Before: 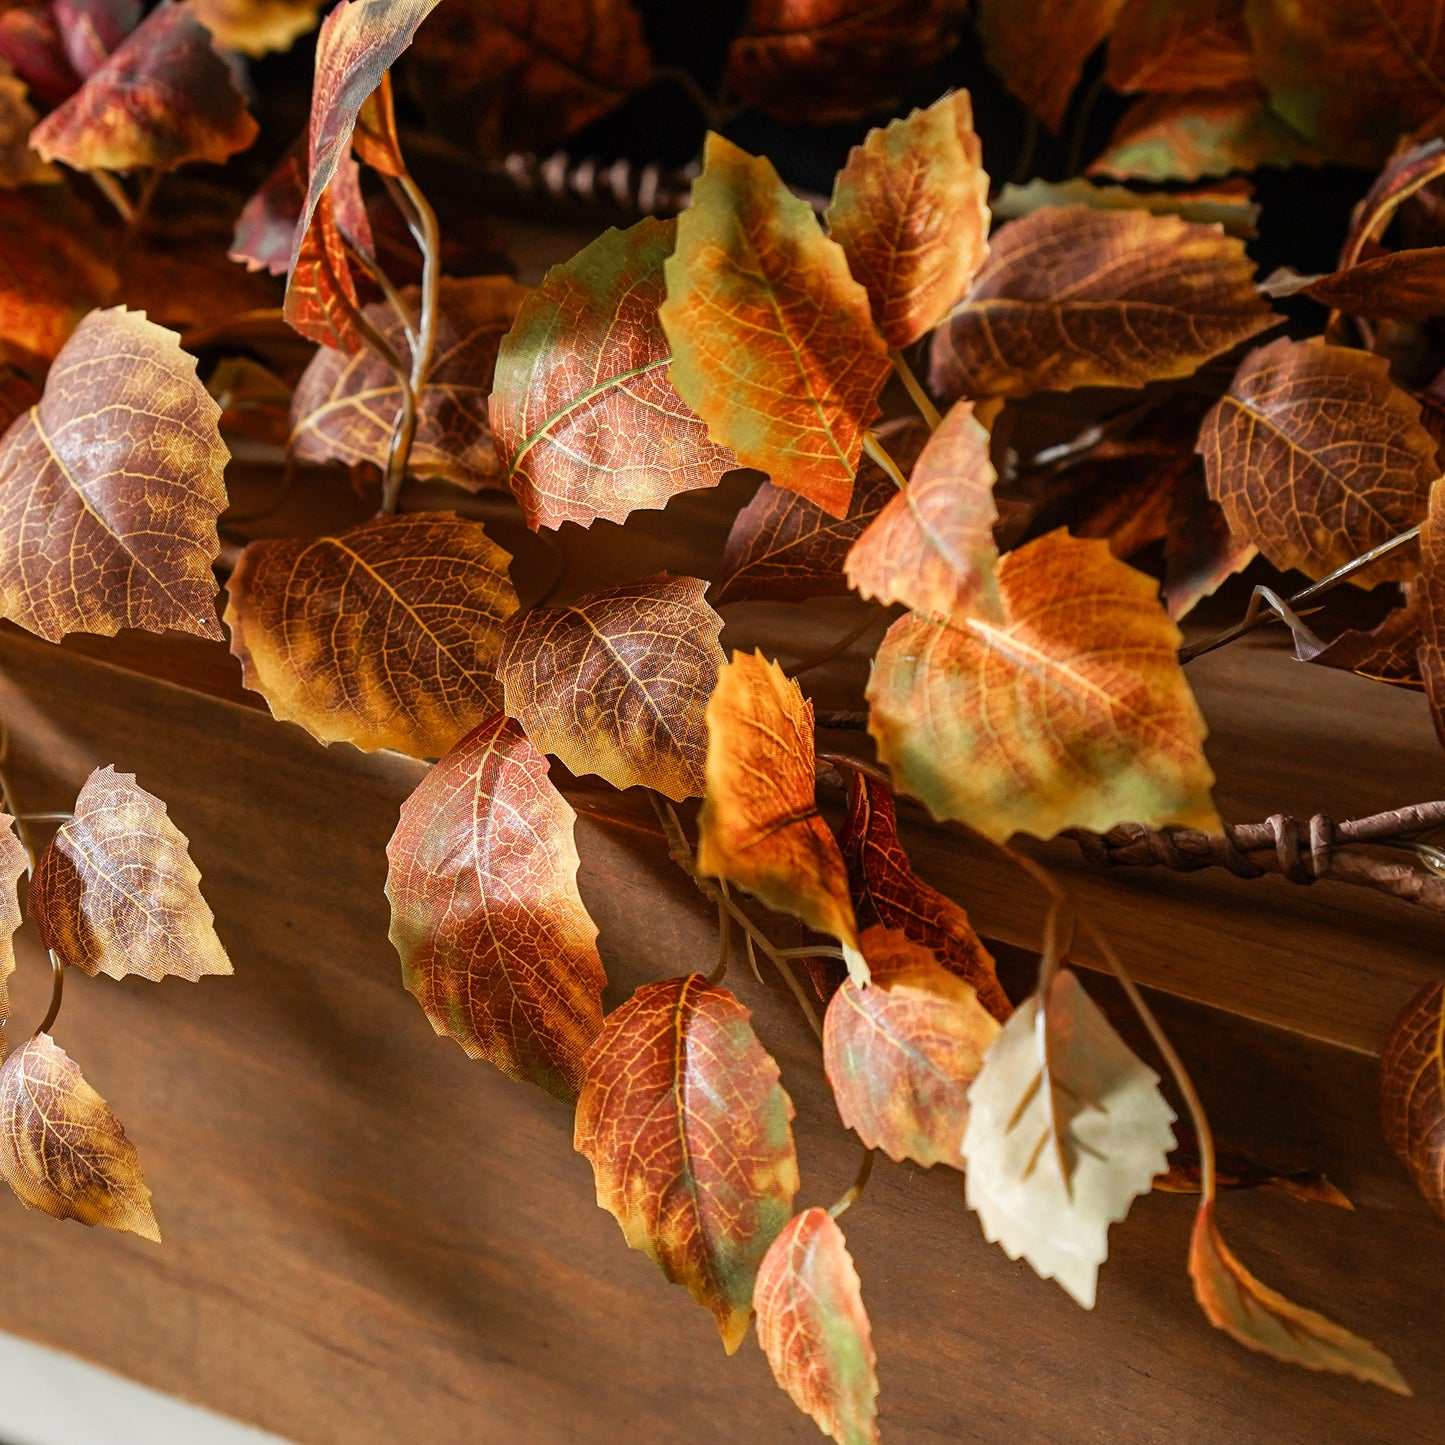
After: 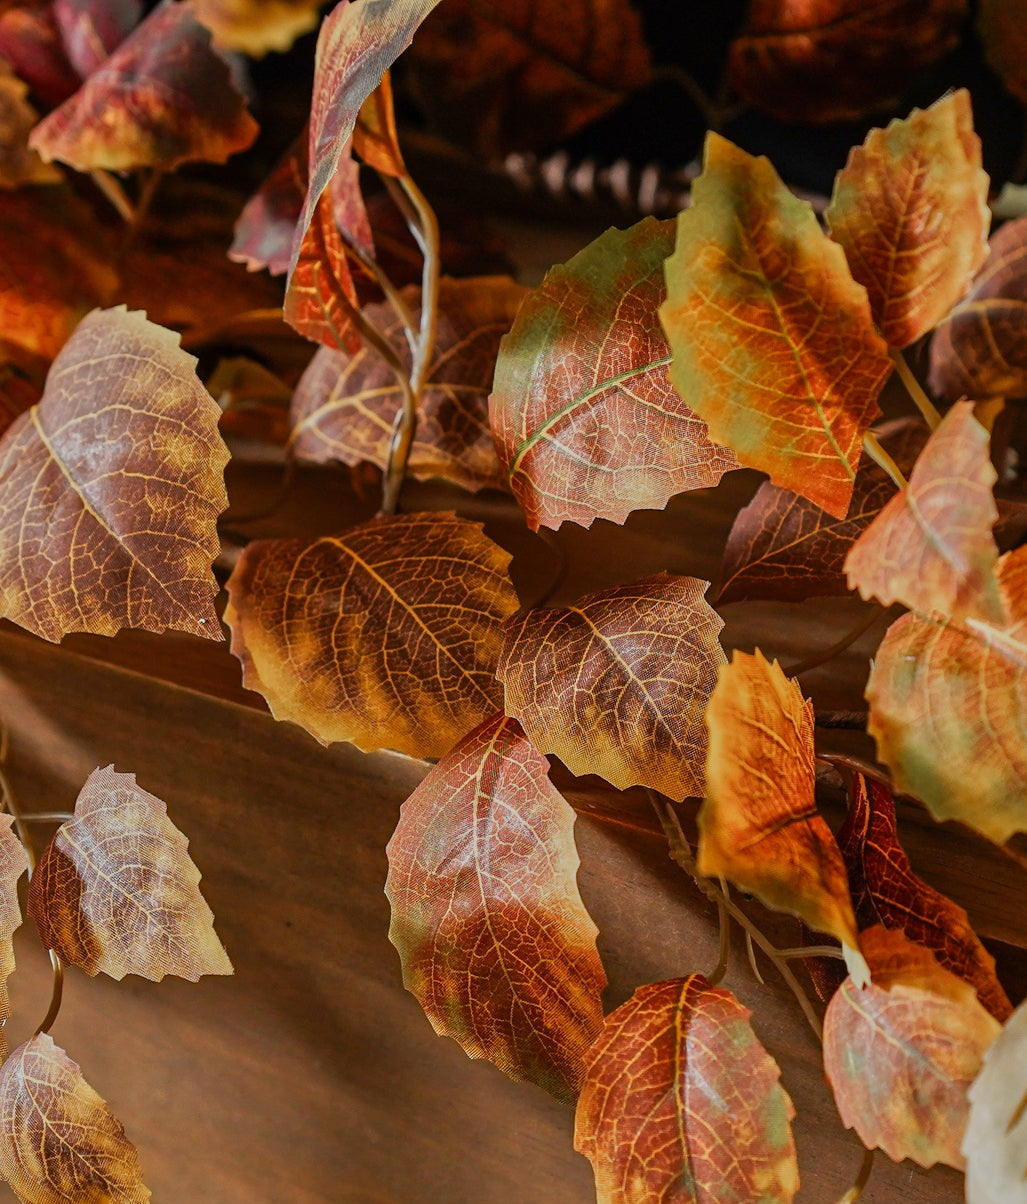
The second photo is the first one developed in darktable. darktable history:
crop: right 28.885%, bottom 16.626%
tone equalizer: -8 EV -0.002 EV, -7 EV 0.005 EV, -6 EV -0.008 EV, -5 EV 0.007 EV, -4 EV -0.042 EV, -3 EV -0.233 EV, -2 EV -0.662 EV, -1 EV -0.983 EV, +0 EV -0.969 EV, smoothing diameter 2%, edges refinement/feathering 20, mask exposure compensation -1.57 EV, filter diffusion 5
